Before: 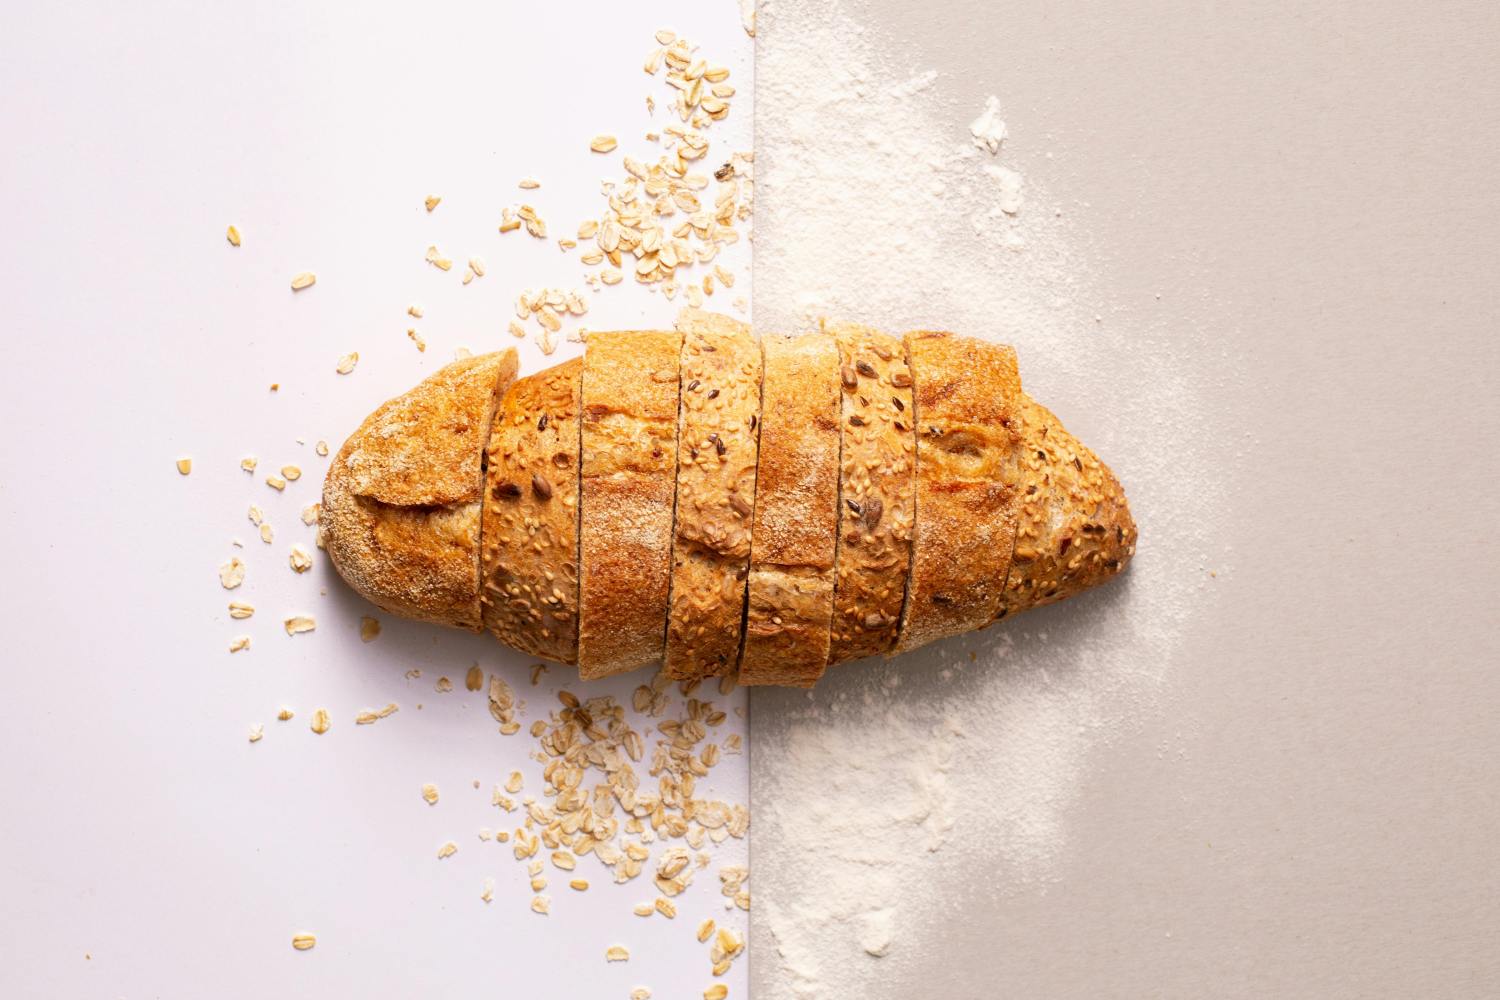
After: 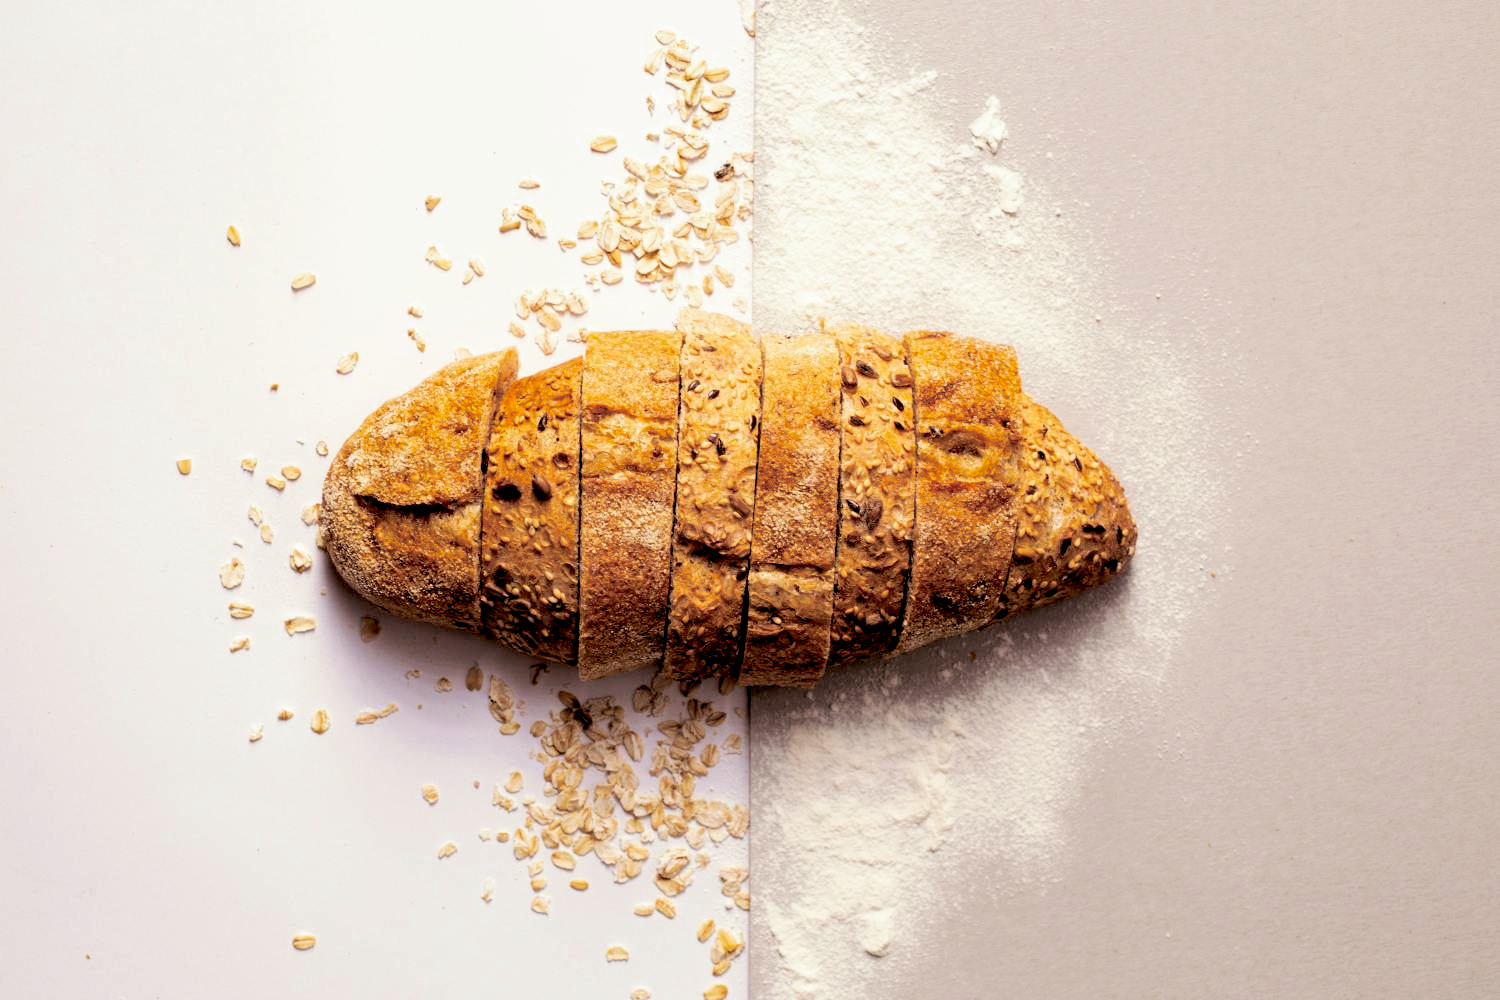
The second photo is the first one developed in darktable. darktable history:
exposure: black level correction 0.047, exposure 0.013 EV, compensate highlight preservation false
split-toning: shadows › saturation 0.2
